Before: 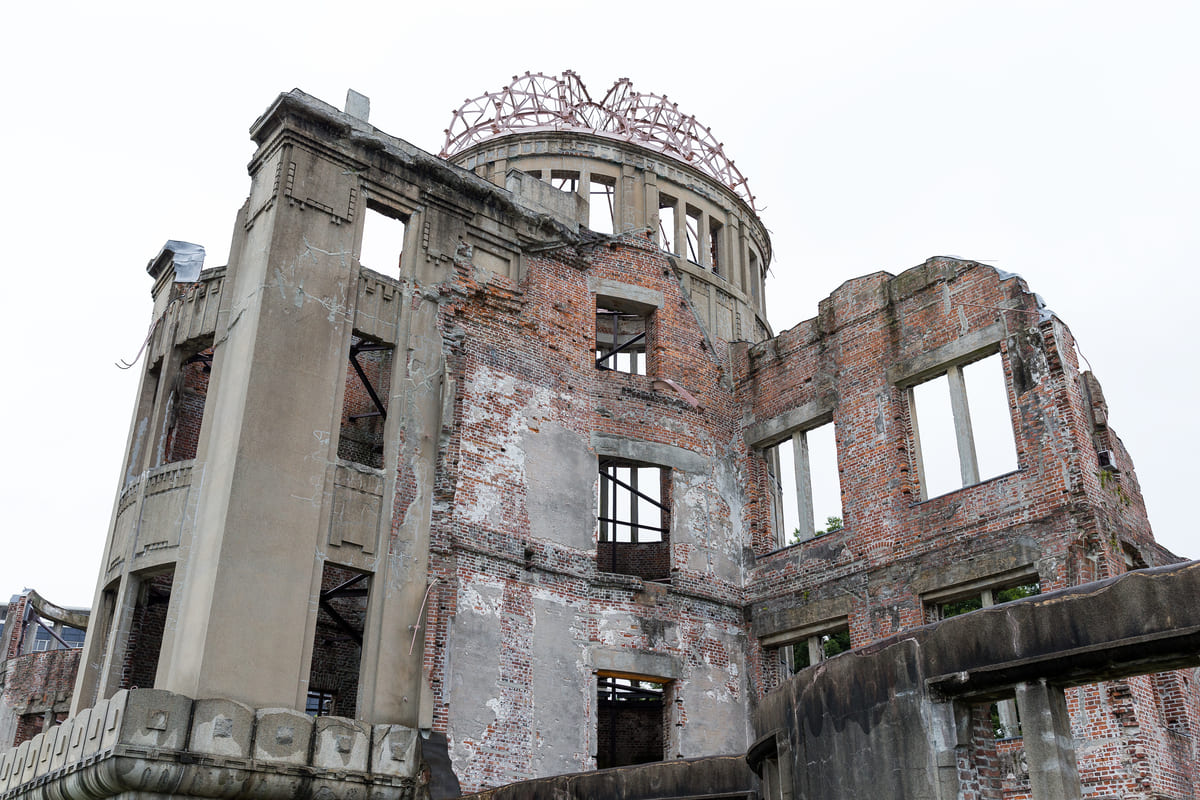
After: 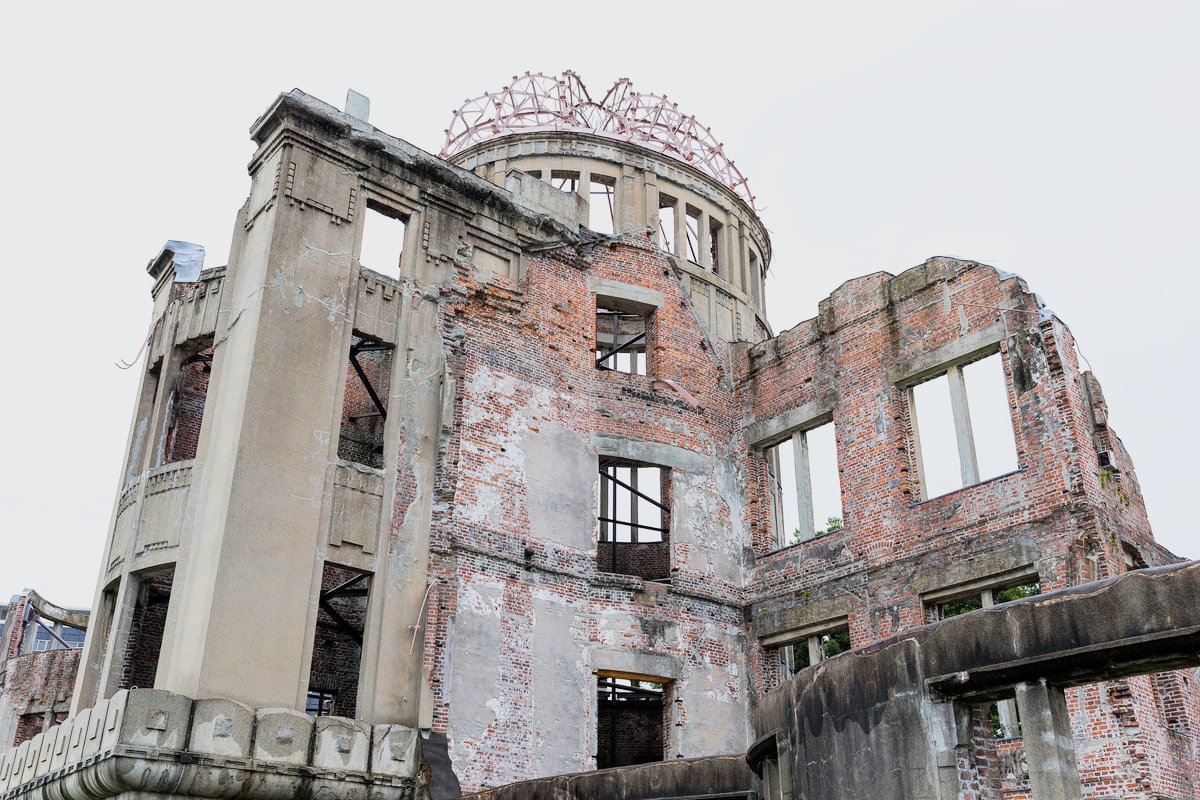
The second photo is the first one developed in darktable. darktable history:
filmic rgb: black relative exposure -16 EV, white relative exposure 4.93 EV, hardness 6.21, color science v6 (2022)
levels: black 0.037%
exposure: exposure 0.763 EV, compensate highlight preservation false
